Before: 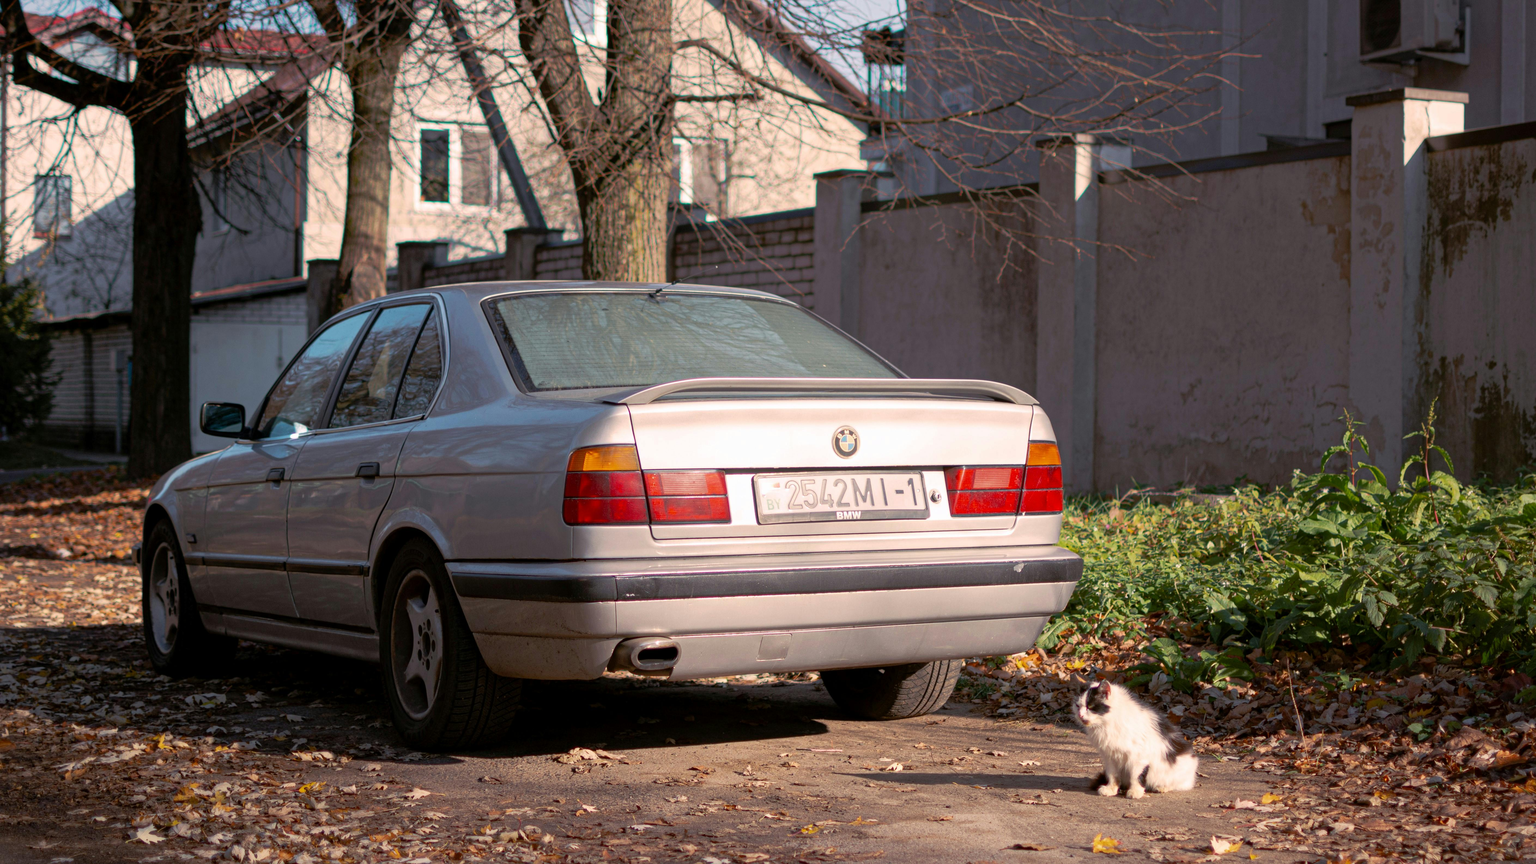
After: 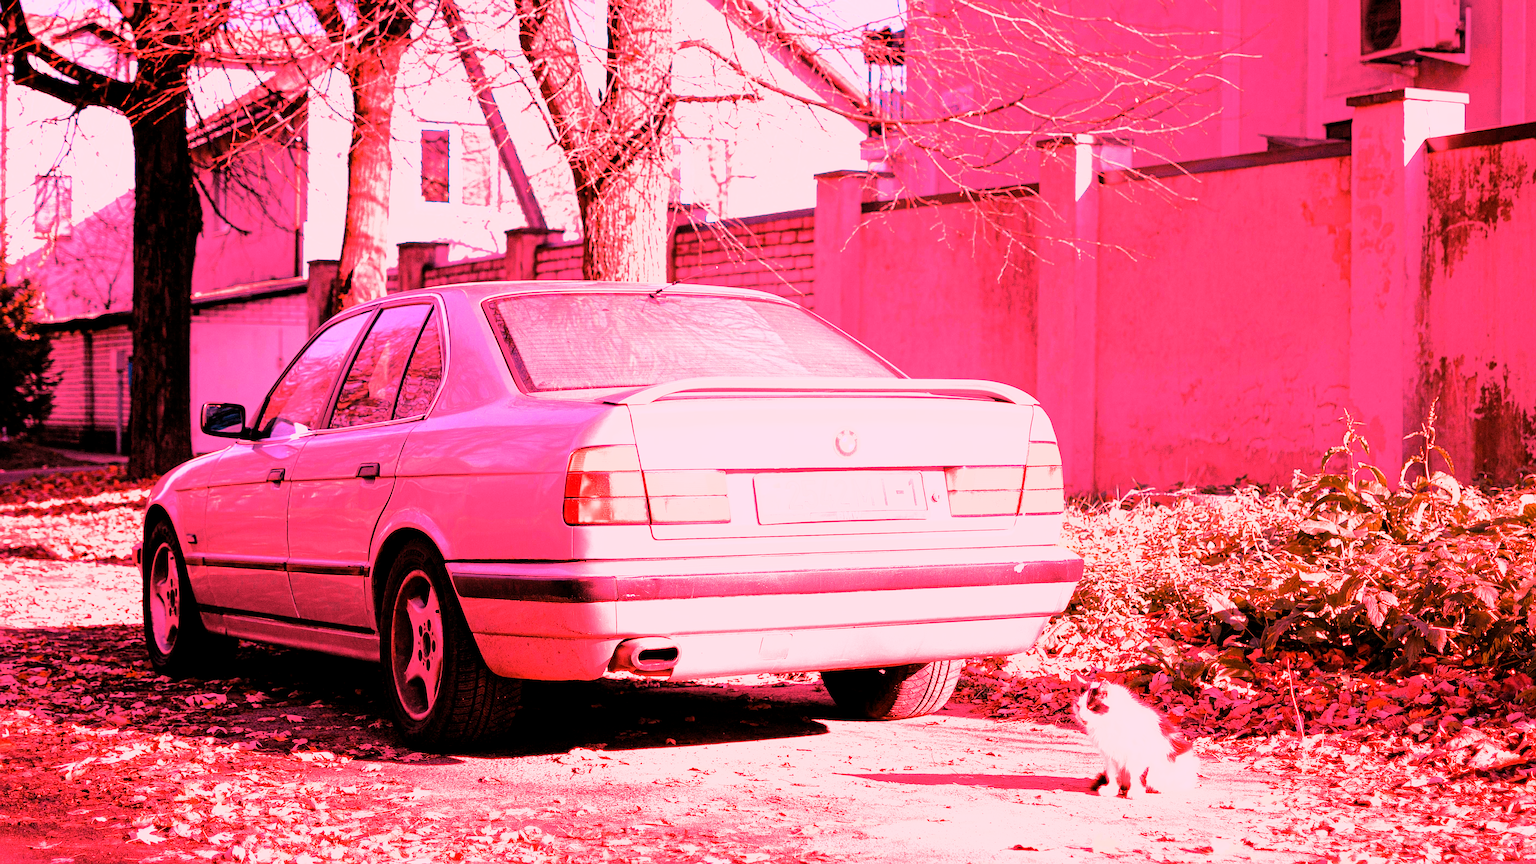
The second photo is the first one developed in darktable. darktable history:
sharpen: on, module defaults
white balance: red 4.26, blue 1.802
filmic rgb: middle gray luminance 18.42%, black relative exposure -9 EV, white relative exposure 3.75 EV, threshold 6 EV, target black luminance 0%, hardness 4.85, latitude 67.35%, contrast 0.955, highlights saturation mix 20%, shadows ↔ highlights balance 21.36%, add noise in highlights 0, preserve chrominance luminance Y, color science v3 (2019), use custom middle-gray values true, iterations of high-quality reconstruction 0, contrast in highlights soft, enable highlight reconstruction true
